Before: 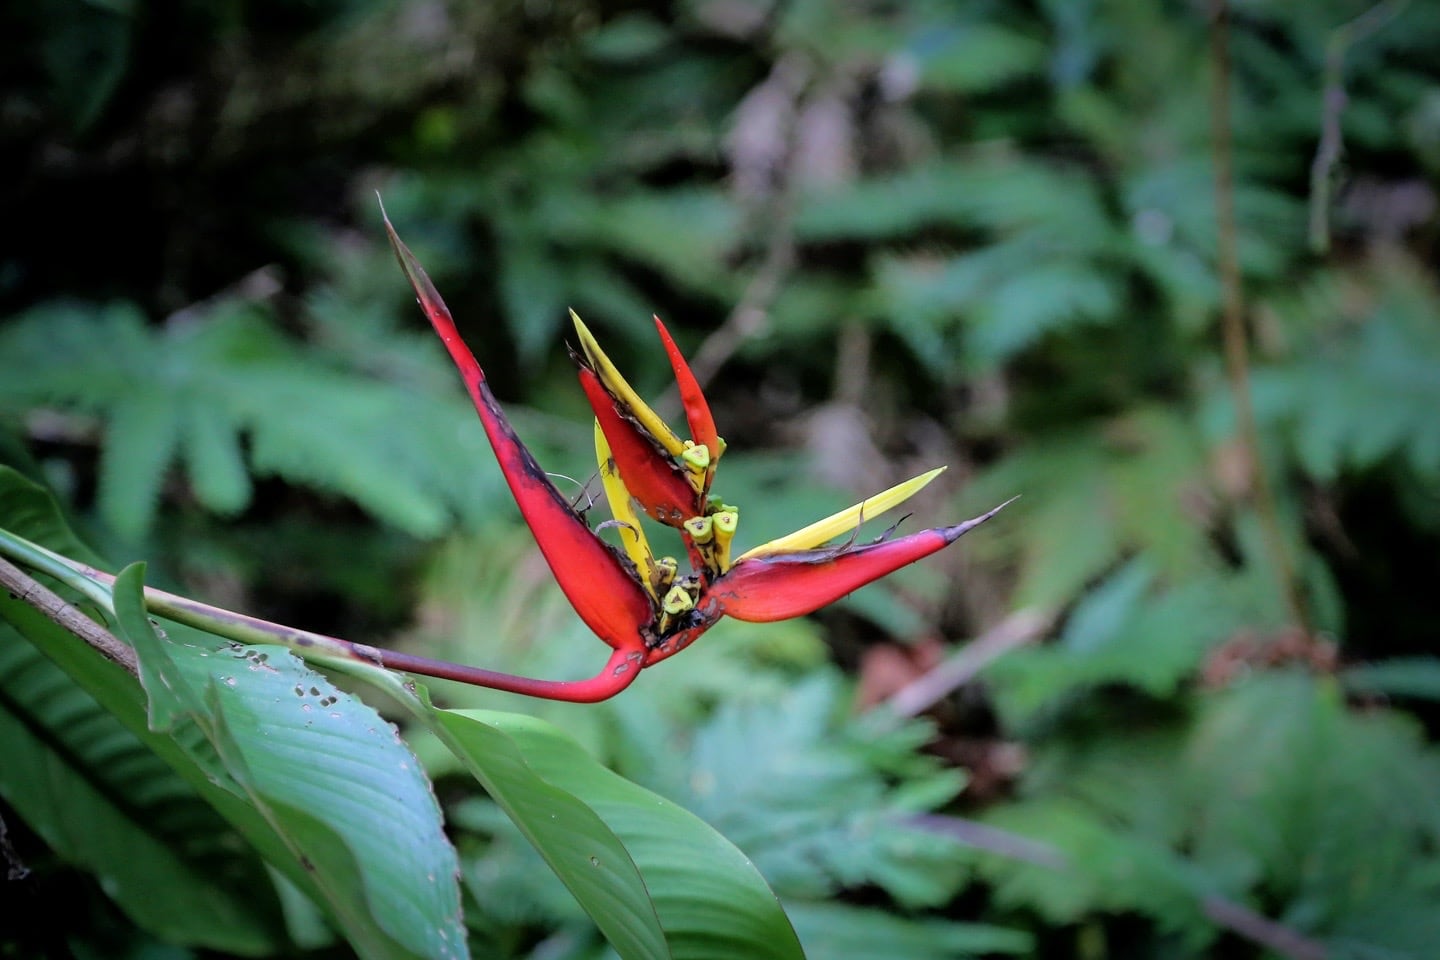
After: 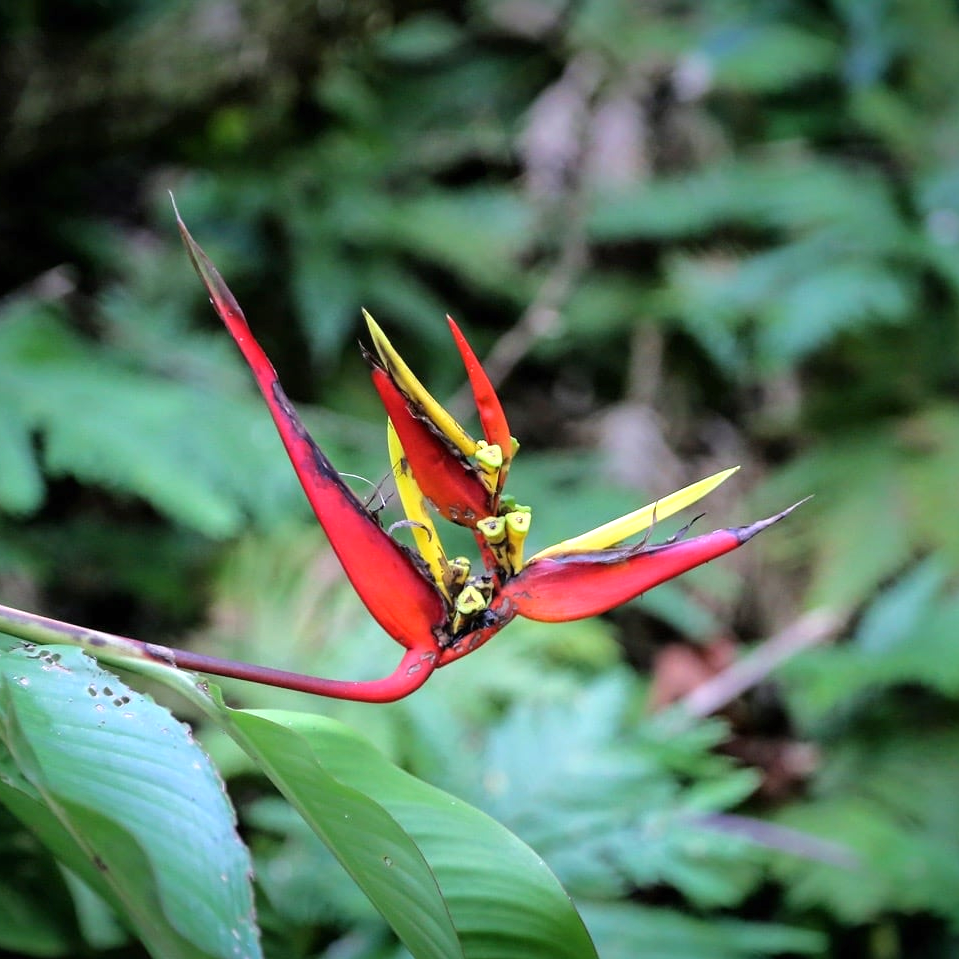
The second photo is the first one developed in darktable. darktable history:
crop and rotate: left 14.436%, right 18.898%
exposure: black level correction 0, exposure 0.5 EV, compensate exposure bias true, compensate highlight preservation false
